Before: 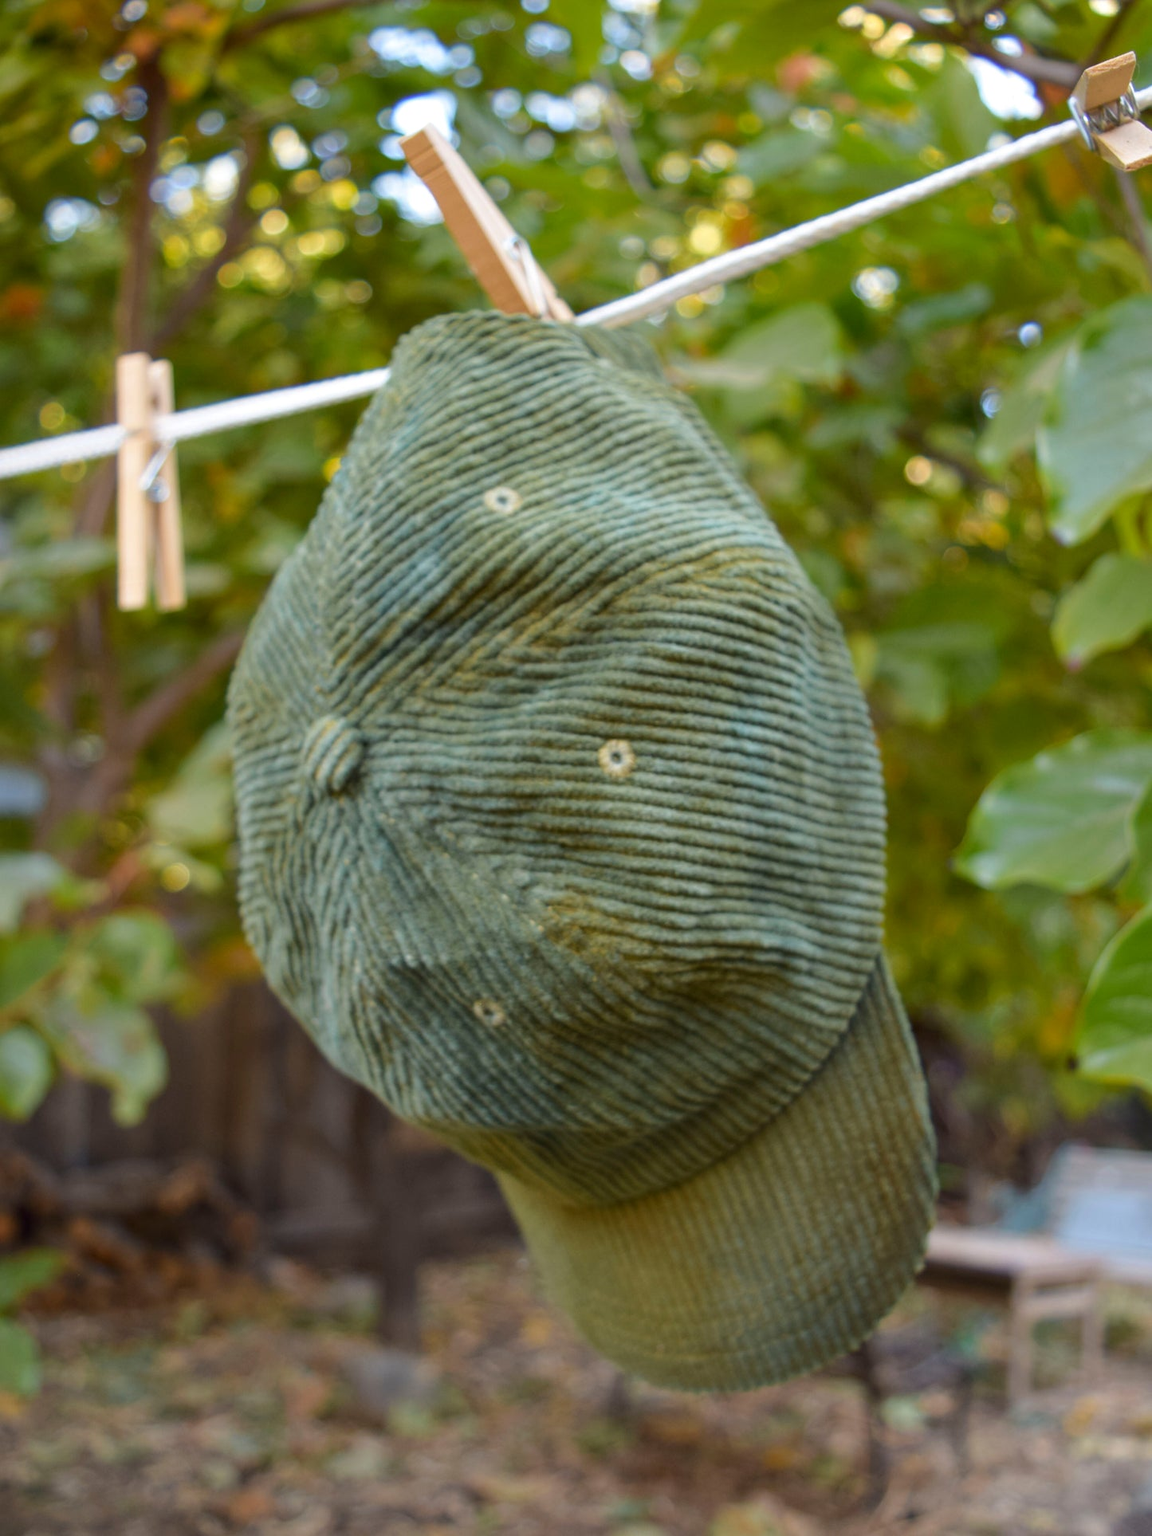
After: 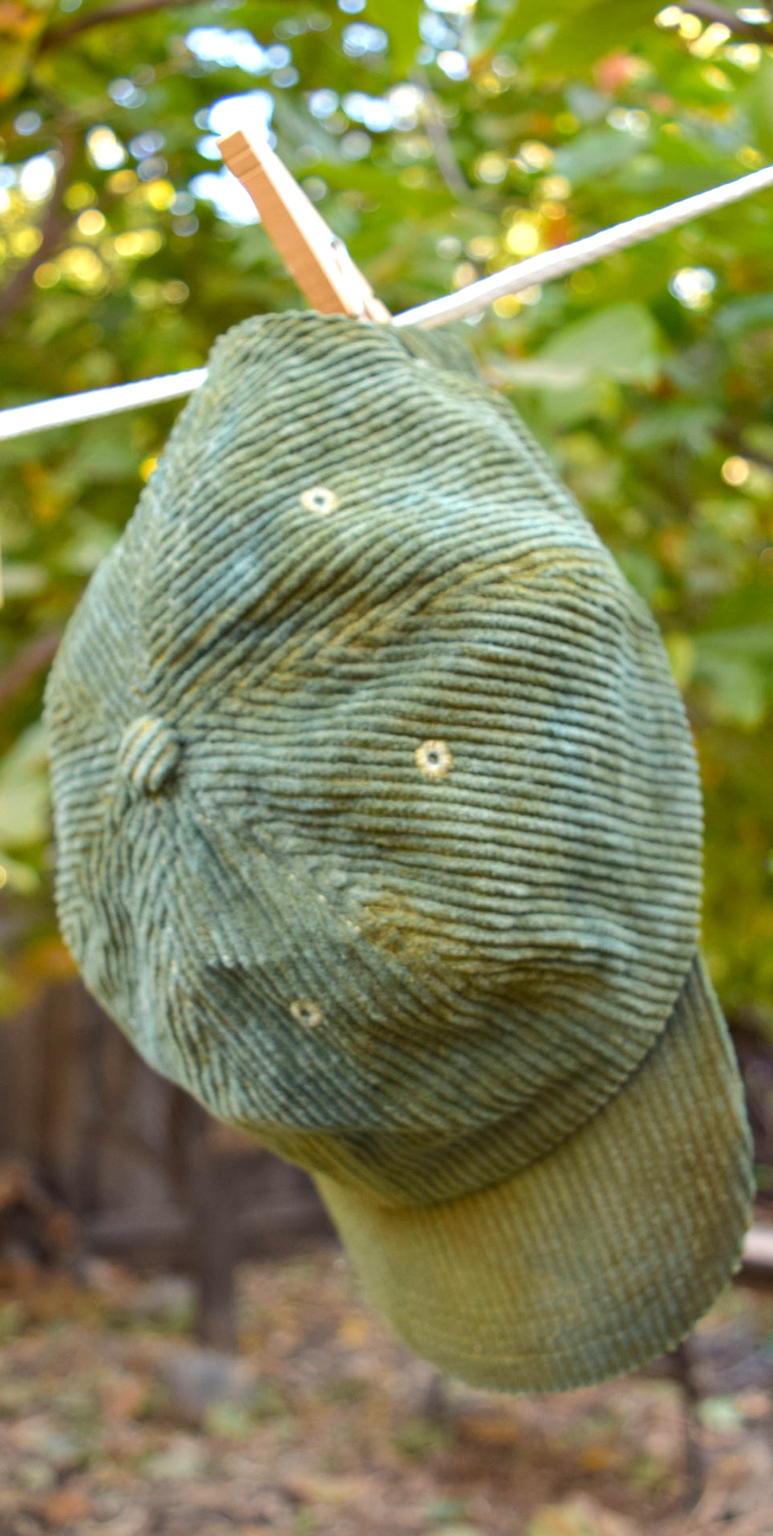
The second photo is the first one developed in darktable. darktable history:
exposure: exposure 0.604 EV, compensate highlight preservation false
crop and rotate: left 15.954%, right 16.897%
